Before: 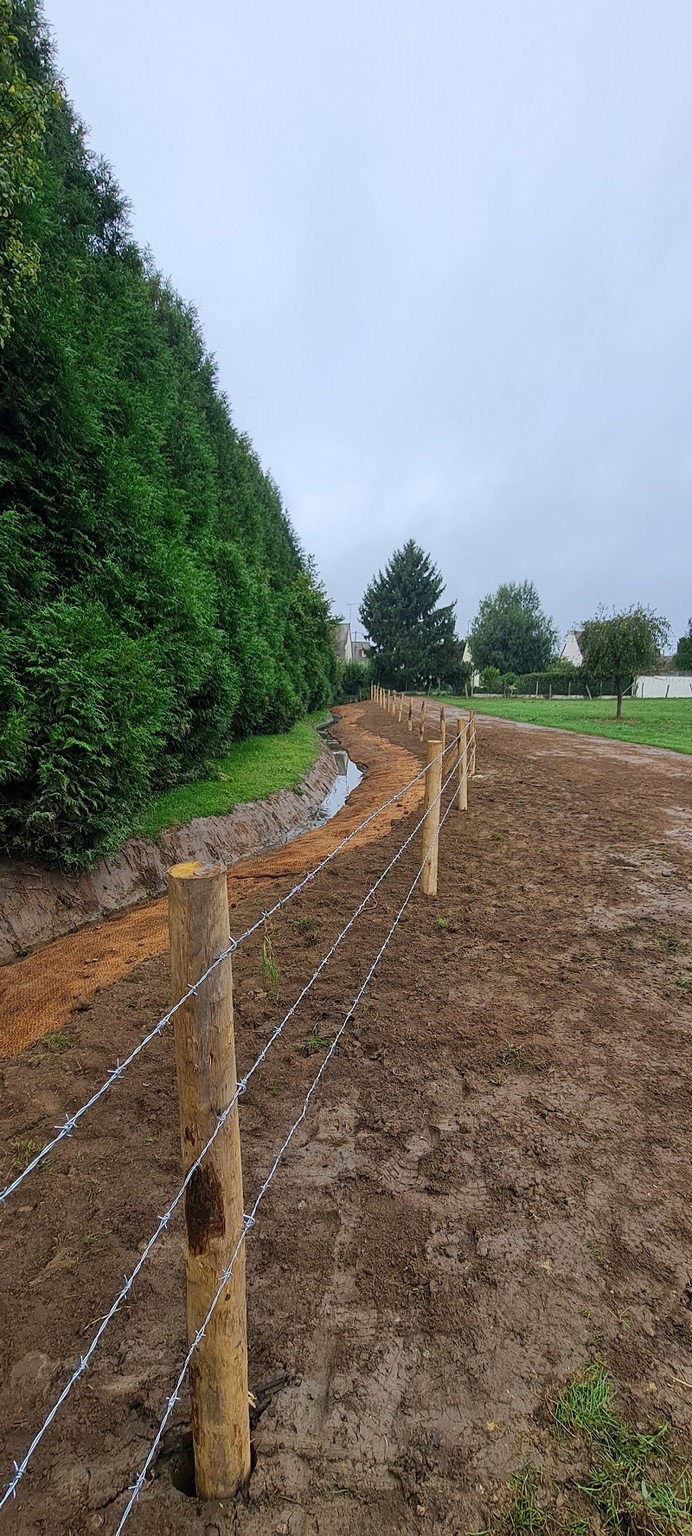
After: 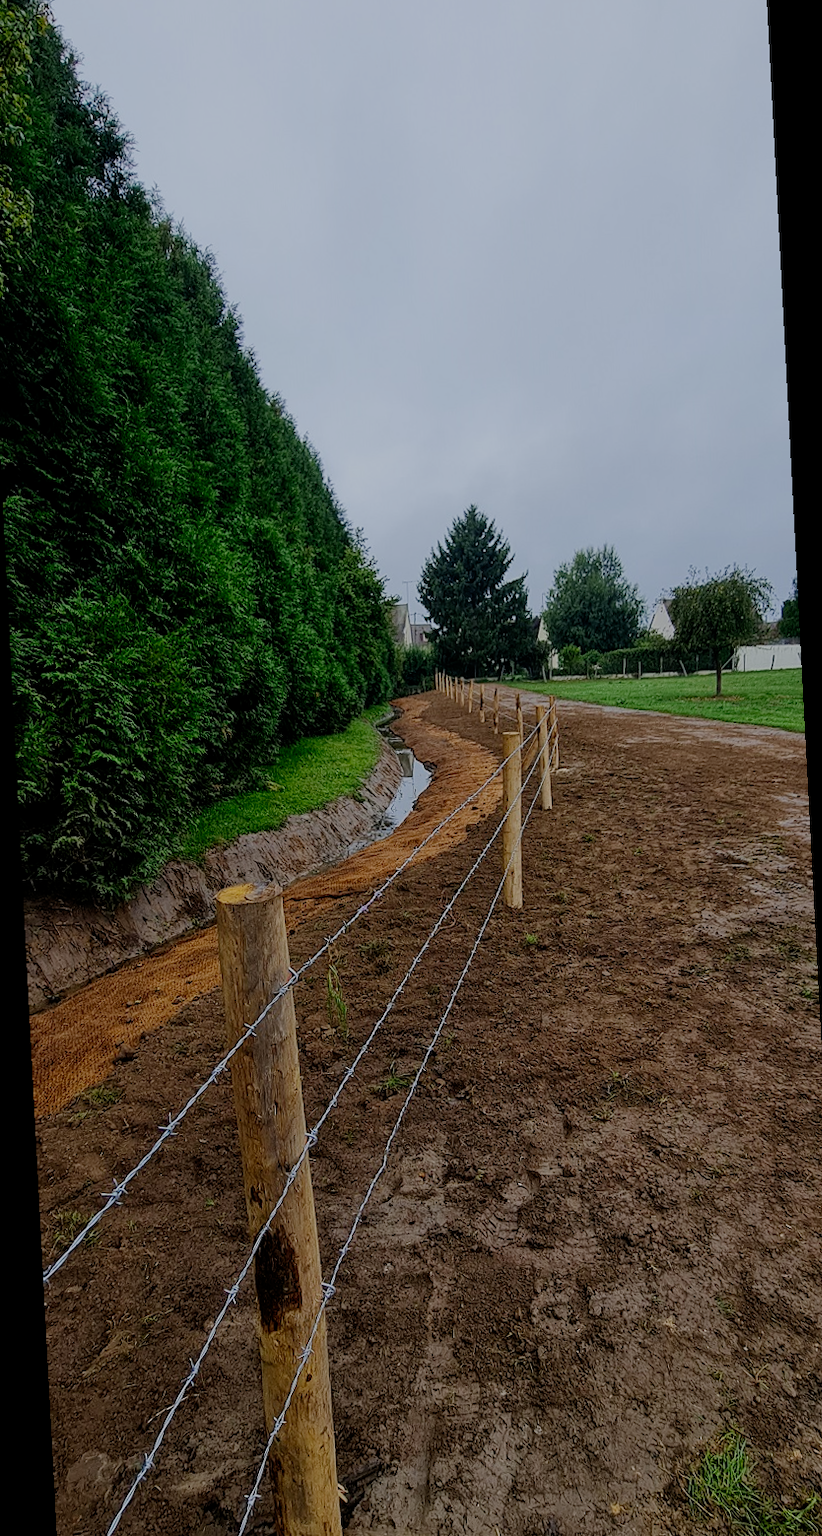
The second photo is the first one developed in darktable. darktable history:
rotate and perspective: rotation -3°, crop left 0.031, crop right 0.968, crop top 0.07, crop bottom 0.93
filmic rgb: middle gray luminance 29%, black relative exposure -10.3 EV, white relative exposure 5.5 EV, threshold 6 EV, target black luminance 0%, hardness 3.95, latitude 2.04%, contrast 1.132, highlights saturation mix 5%, shadows ↔ highlights balance 15.11%, add noise in highlights 0, preserve chrominance no, color science v3 (2019), use custom middle-gray values true, iterations of high-quality reconstruction 0, contrast in highlights soft, enable highlight reconstruction true
